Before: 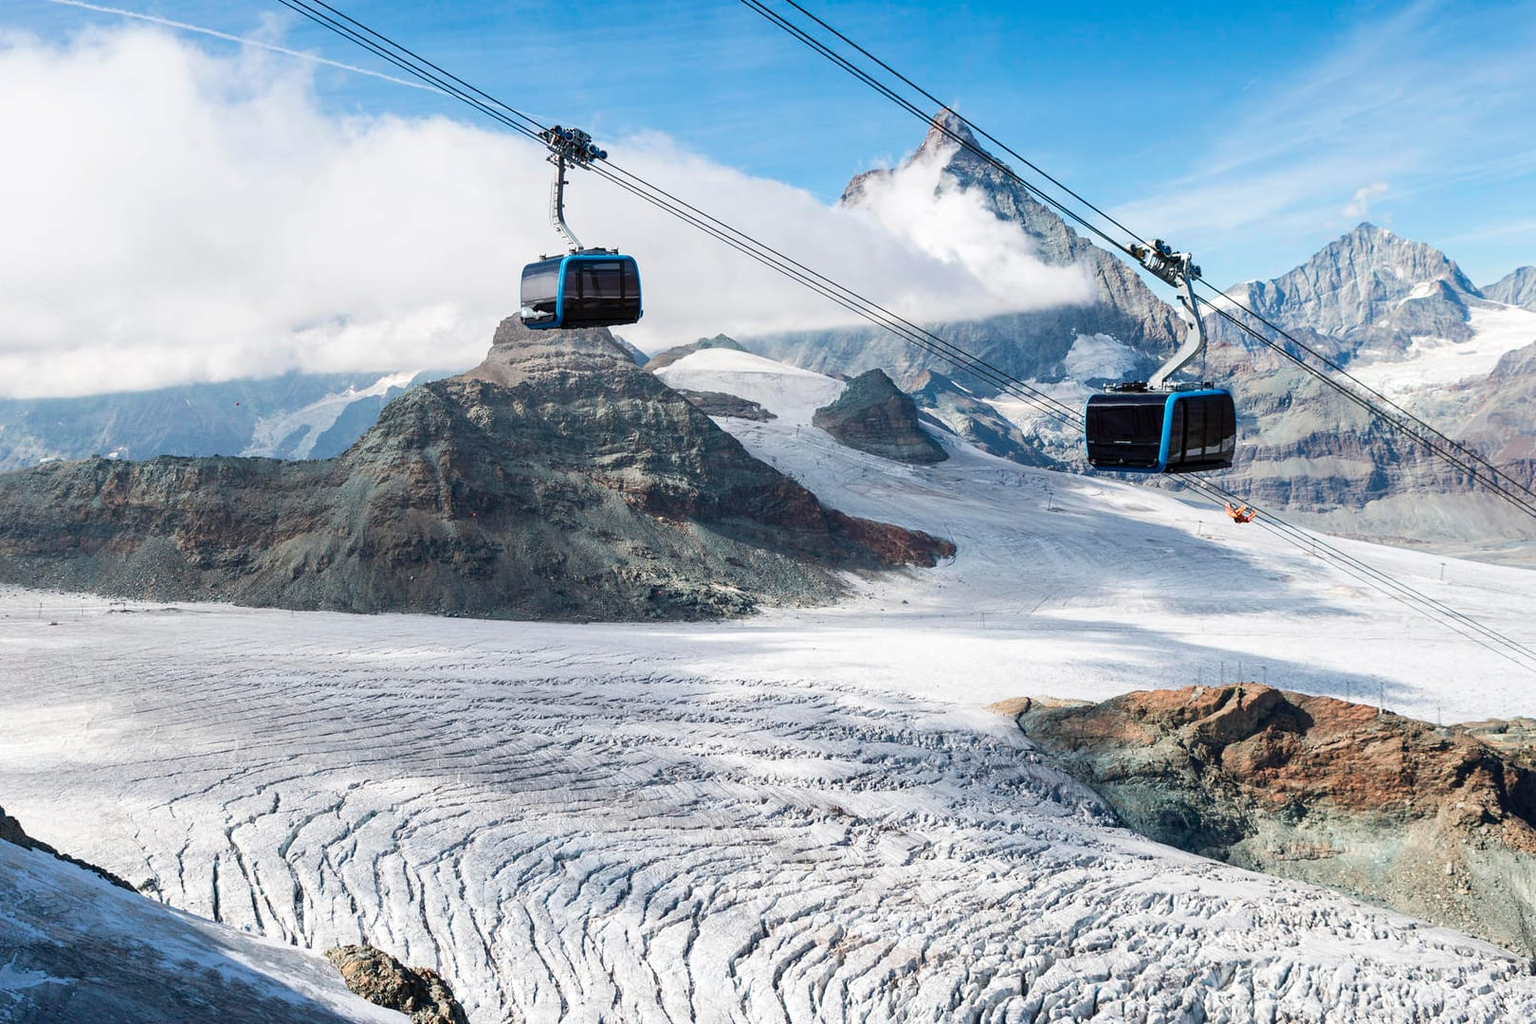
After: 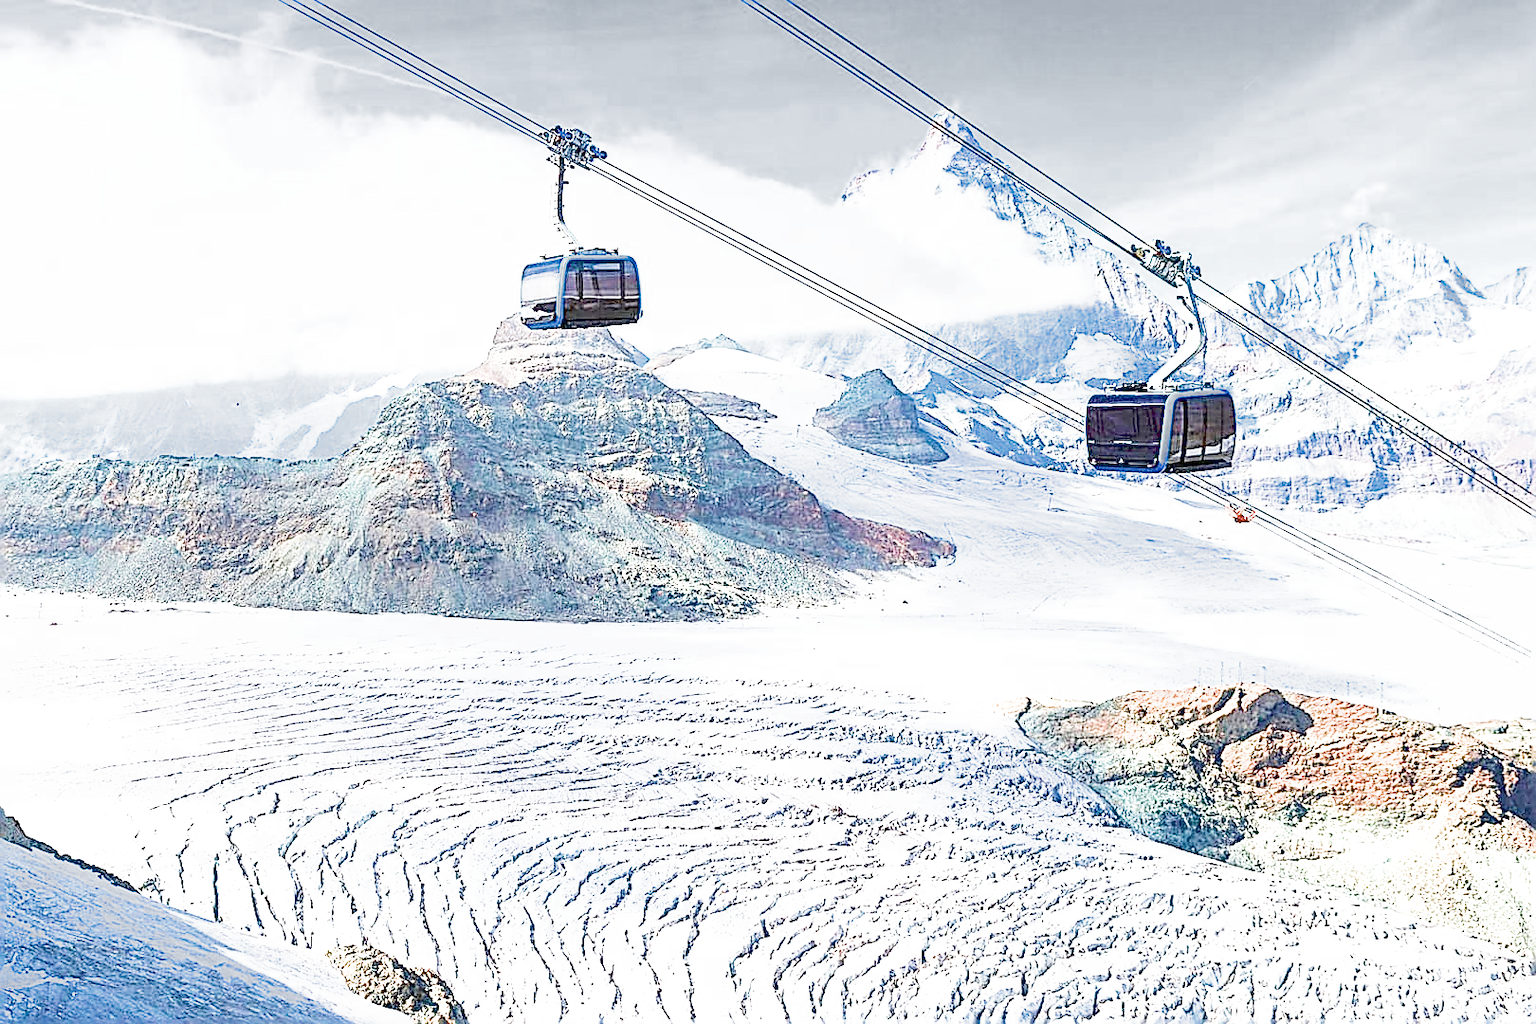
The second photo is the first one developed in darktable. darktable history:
sharpen: amount 2
exposure: black level correction 0, exposure 1.45 EV, compensate exposure bias true, compensate highlight preservation false
filmic rgb: middle gray luminance 4.29%, black relative exposure -13 EV, white relative exposure 5 EV, threshold 6 EV, target black luminance 0%, hardness 5.19, latitude 59.69%, contrast 0.767, highlights saturation mix 5%, shadows ↔ highlights balance 25.95%, add noise in highlights 0, color science v3 (2019), use custom middle-gray values true, iterations of high-quality reconstruction 0, contrast in highlights soft, enable highlight reconstruction true
